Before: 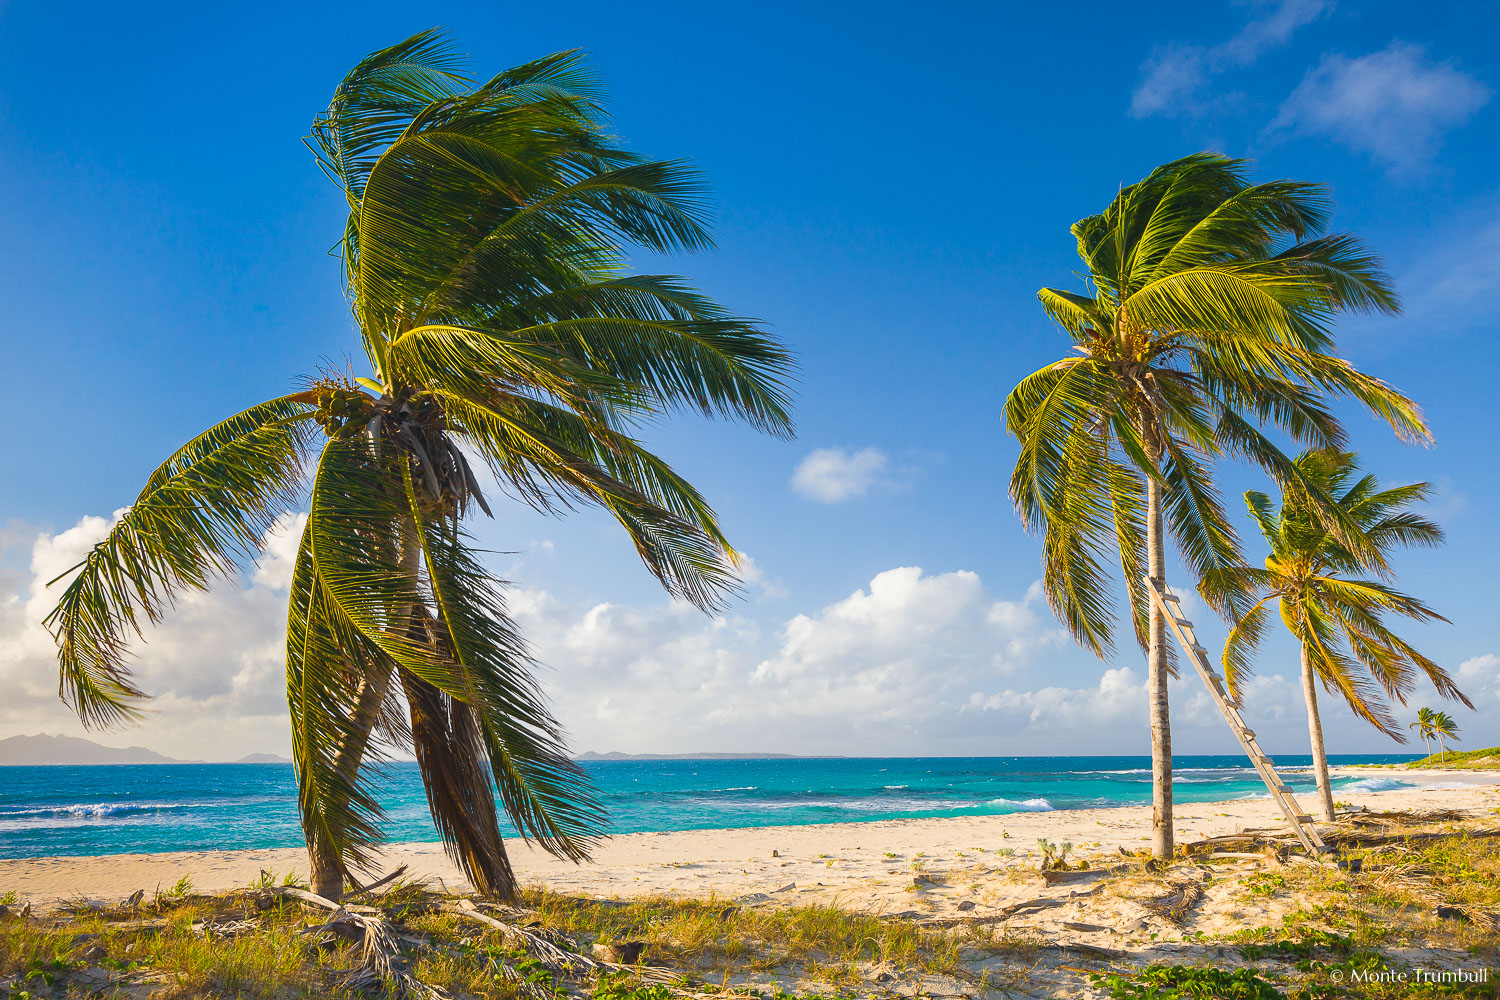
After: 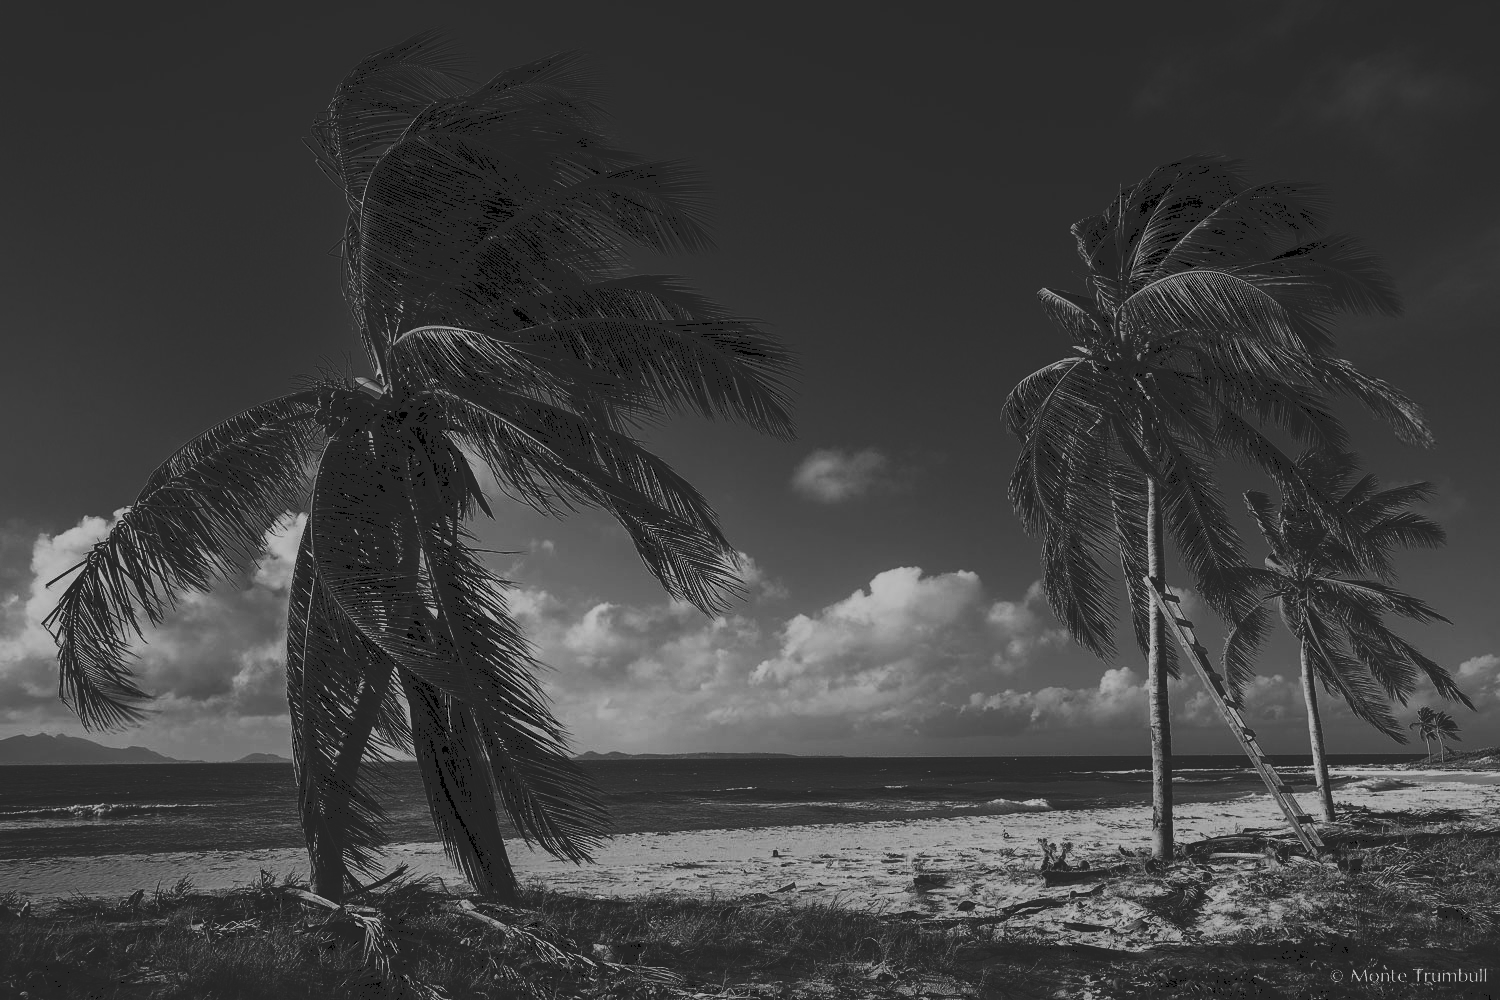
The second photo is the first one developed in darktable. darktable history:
filmic rgb: black relative exposure -3.86 EV, white relative exposure 3.48 EV, hardness 2.63, contrast 1.103
contrast brightness saturation: contrast 0.02, brightness -1, saturation -1
bloom: size 3%, threshold 100%, strength 0%
tone curve: curves: ch0 [(0, 0.148) (0.191, 0.225) (0.39, 0.373) (0.669, 0.716) (0.847, 0.818) (1, 0.839)]
